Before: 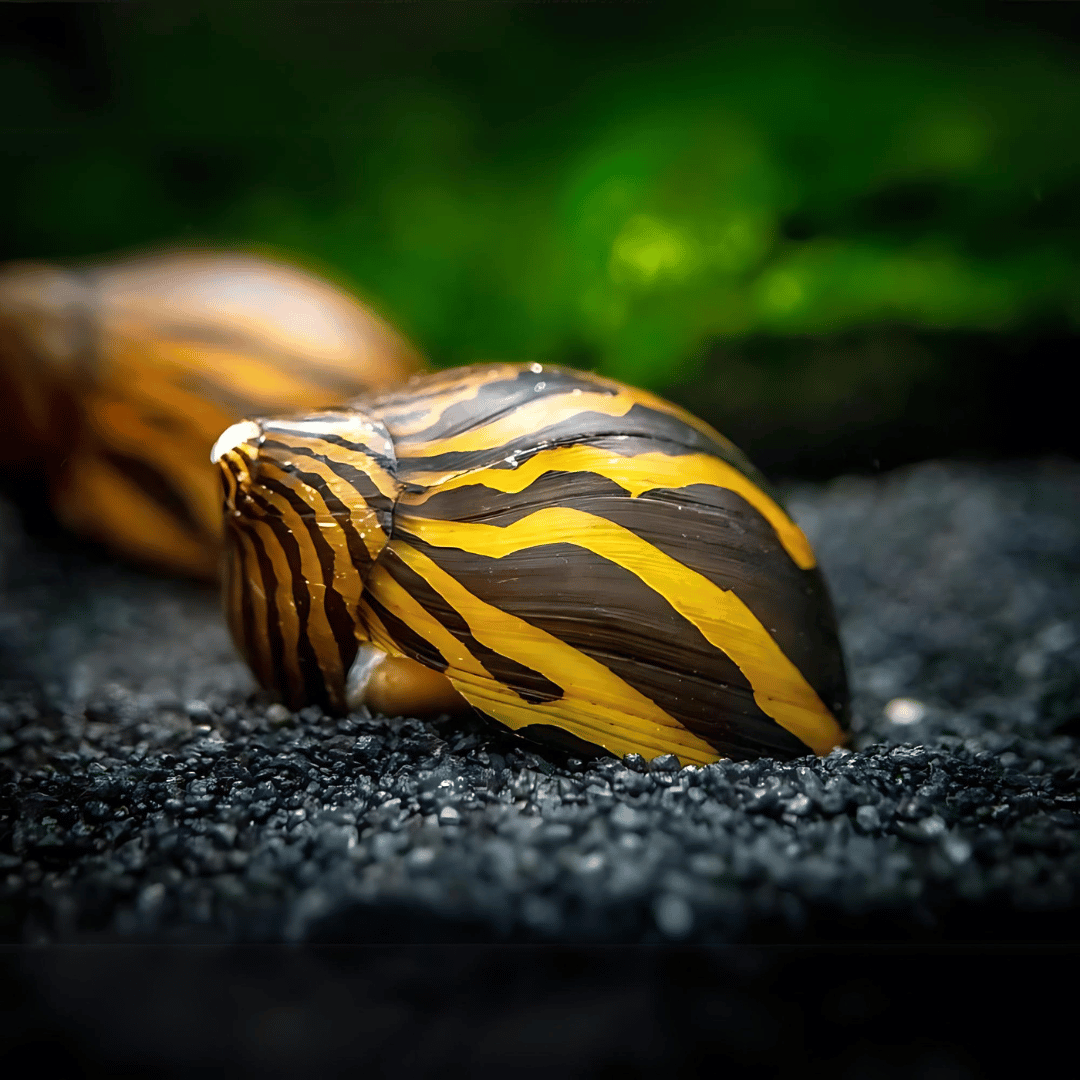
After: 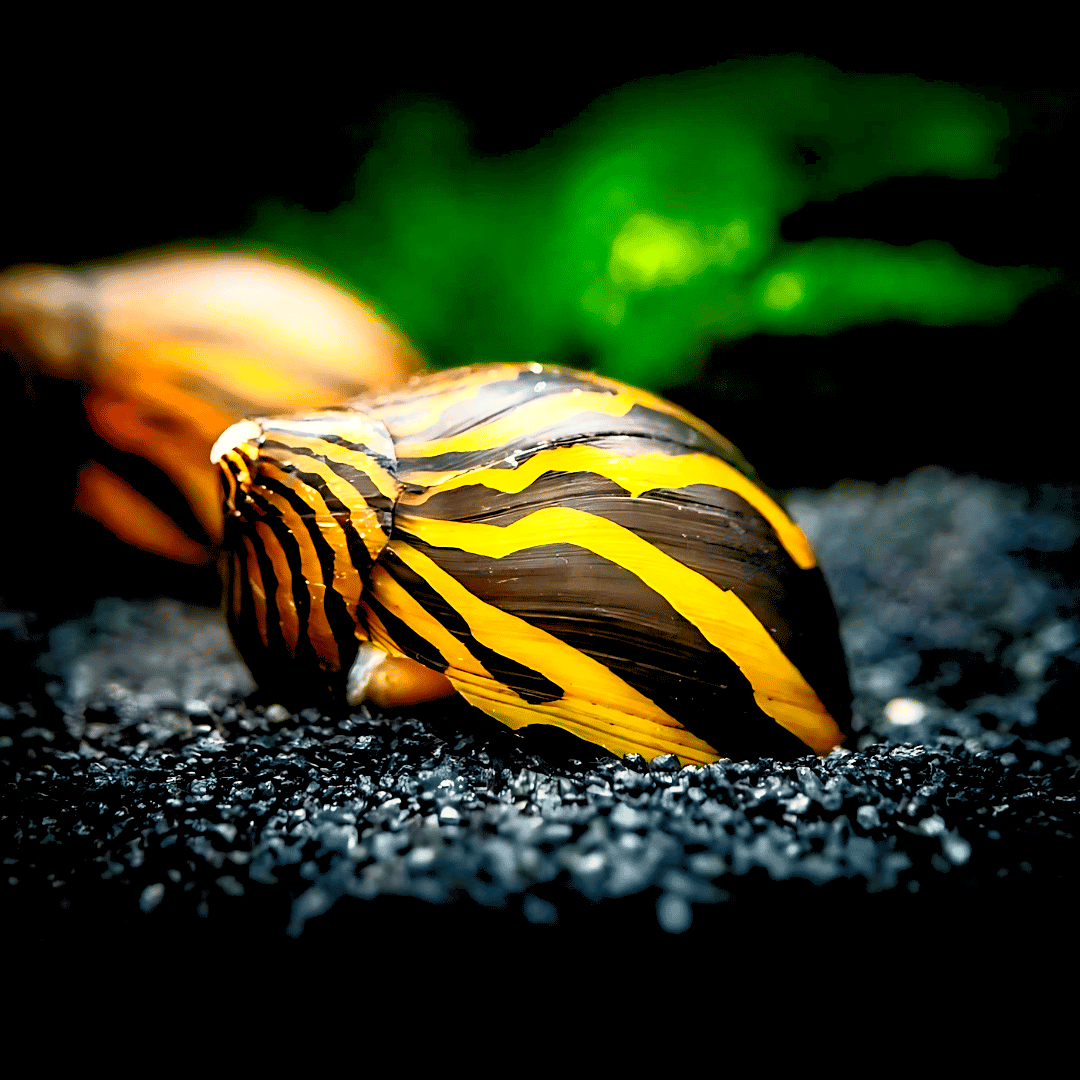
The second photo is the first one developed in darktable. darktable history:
levels: levels [0.072, 0.414, 0.976]
contrast brightness saturation: contrast 0.4, brightness 0.05, saturation 0.25
color correction: highlights b* 3
